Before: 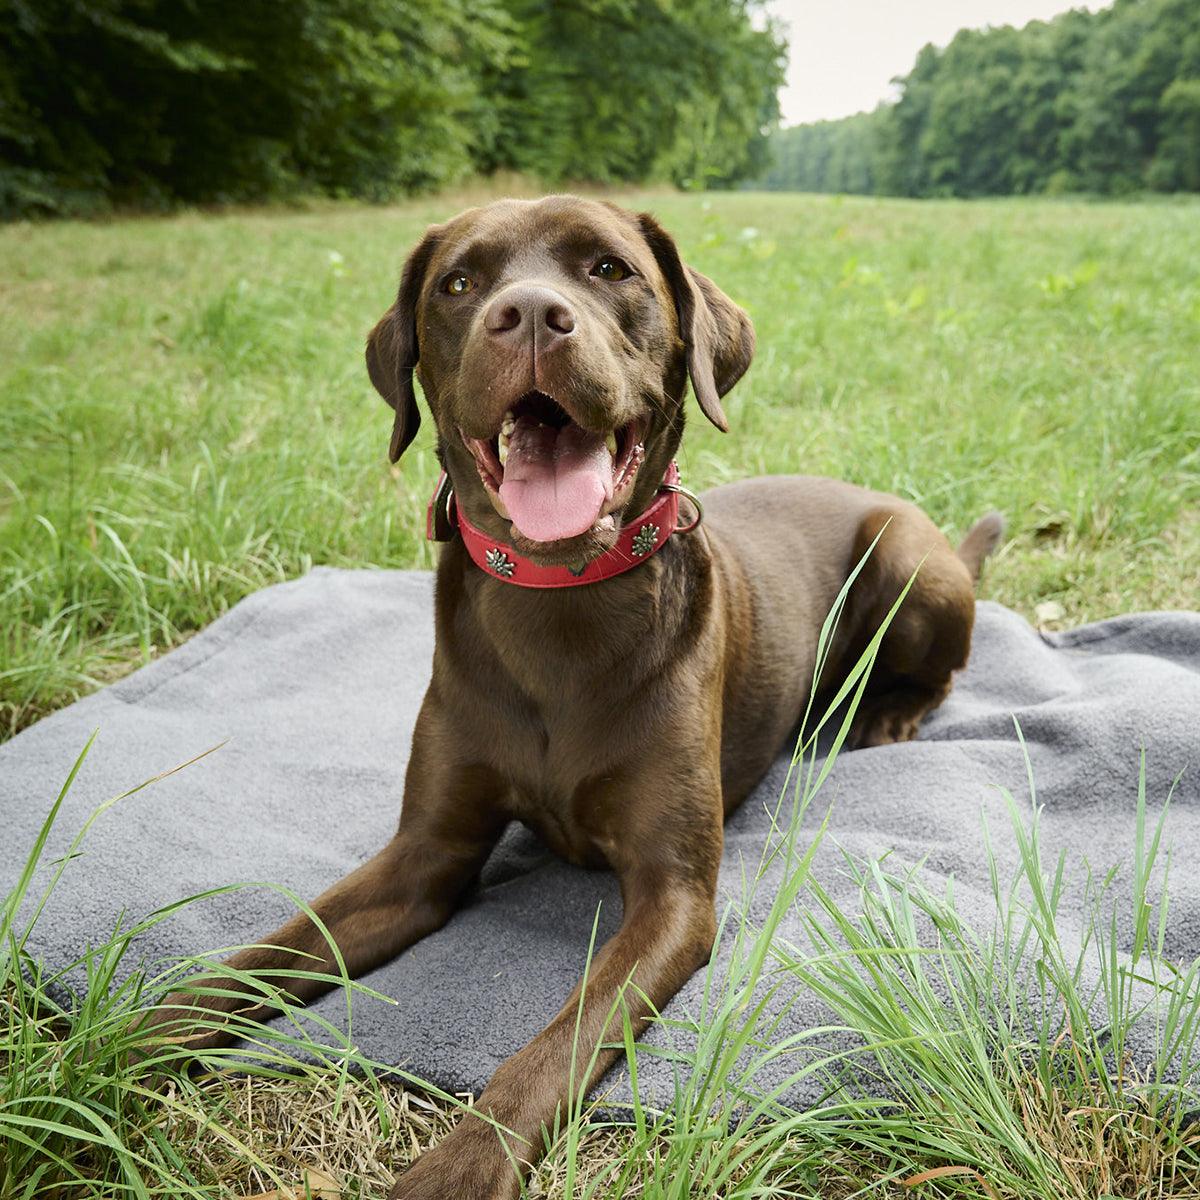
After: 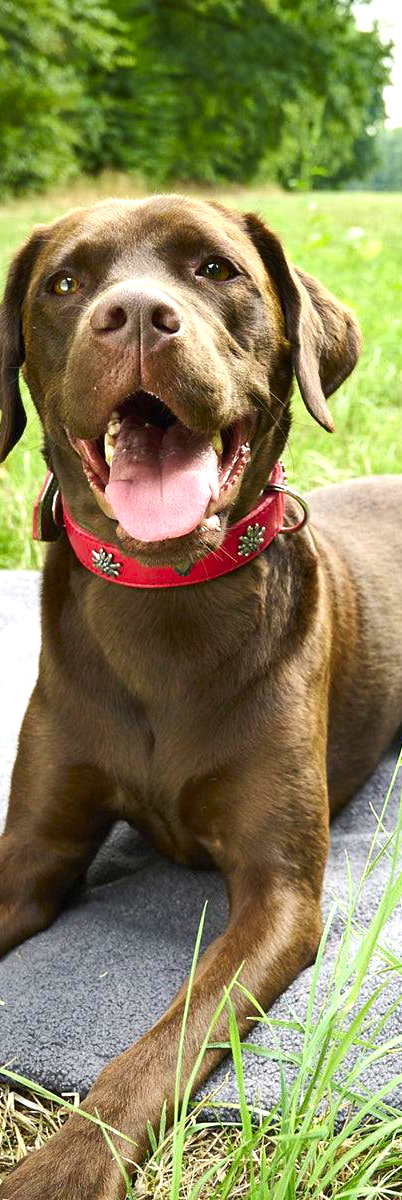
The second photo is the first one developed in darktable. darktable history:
crop: left 32.914%, right 33.503%
contrast brightness saturation: contrast 0.04, saturation 0.165
shadows and highlights: radius 336.88, shadows 29.08, soften with gaussian
exposure: black level correction 0, exposure 0.684 EV, compensate highlight preservation false
